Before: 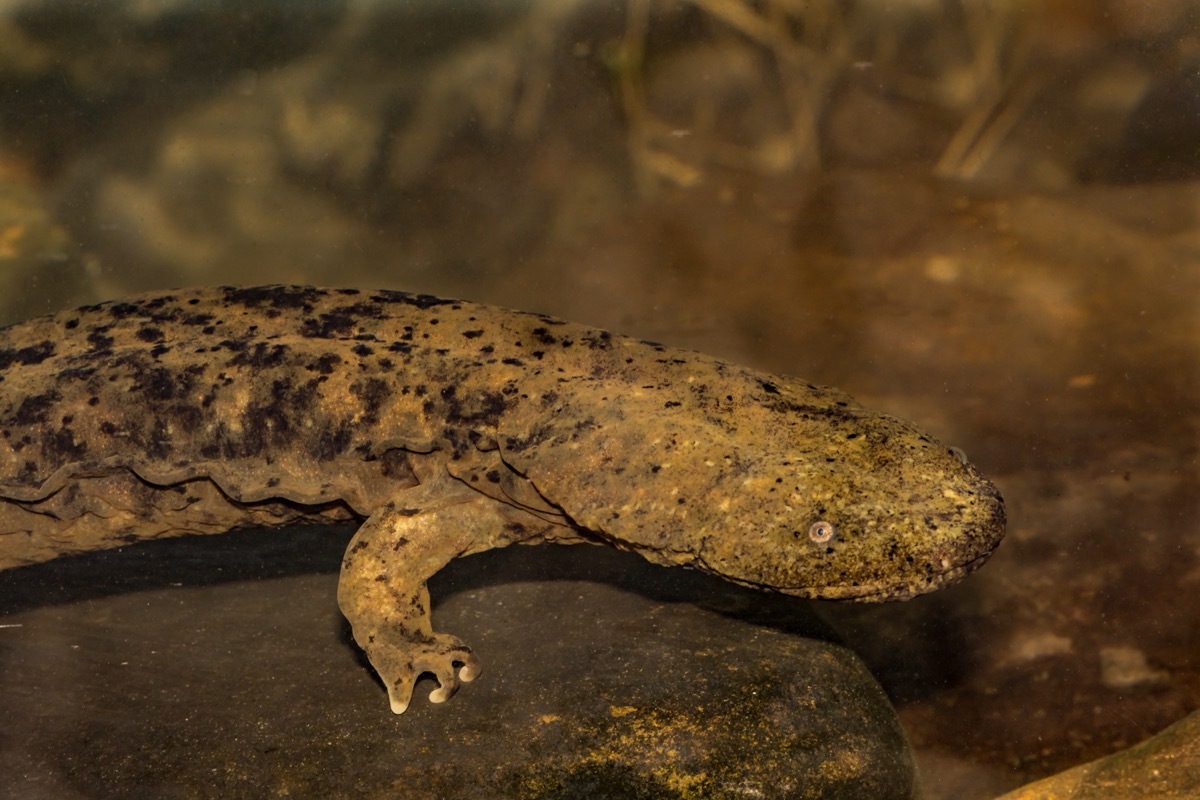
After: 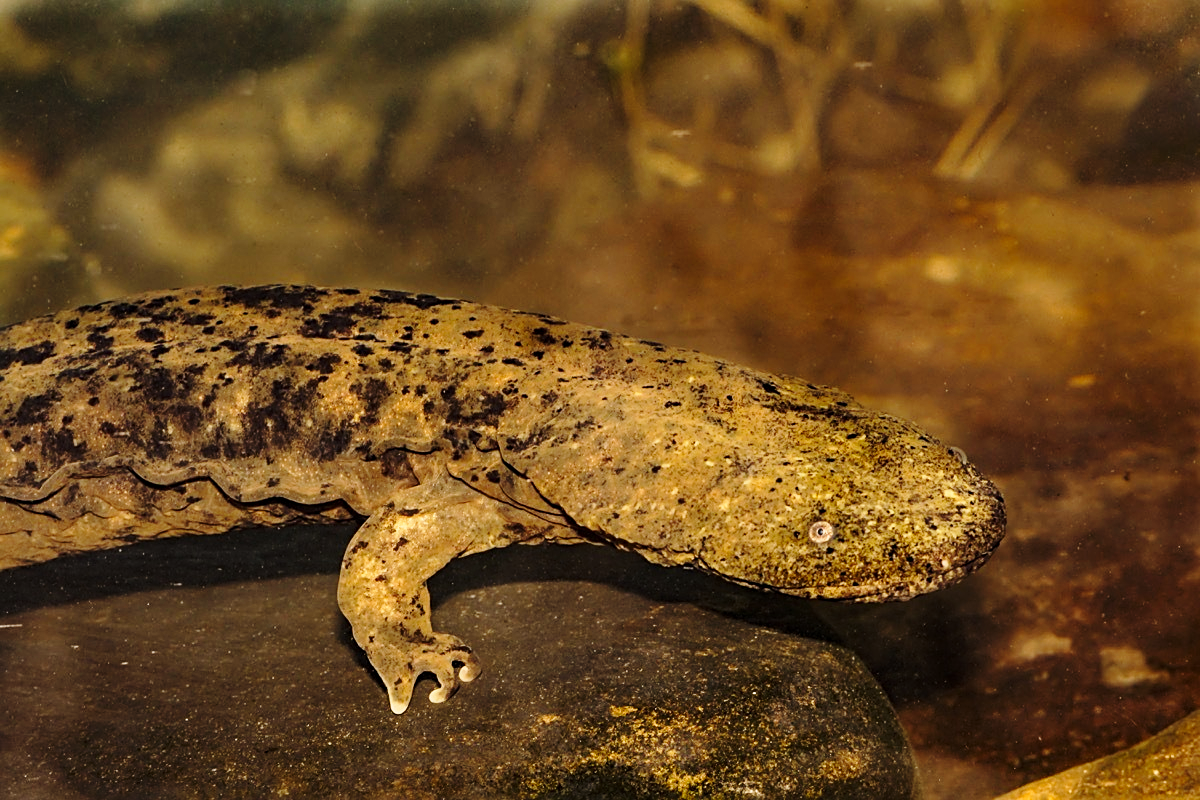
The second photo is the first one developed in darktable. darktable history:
sharpen: on, module defaults
exposure: exposure -0.073 EV, compensate exposure bias true, compensate highlight preservation false
base curve: curves: ch0 [(0, 0) (0.028, 0.03) (0.121, 0.232) (0.46, 0.748) (0.859, 0.968) (1, 1)], preserve colors none
